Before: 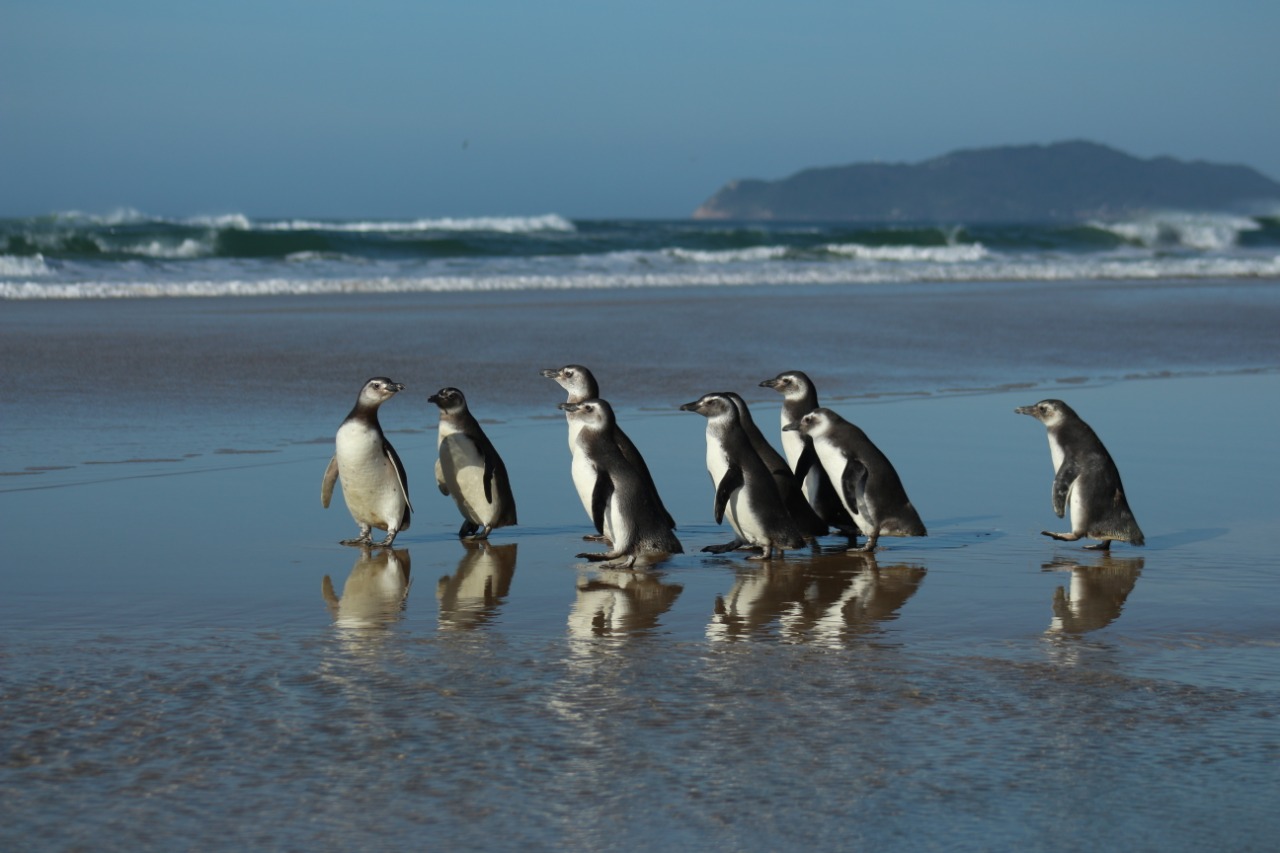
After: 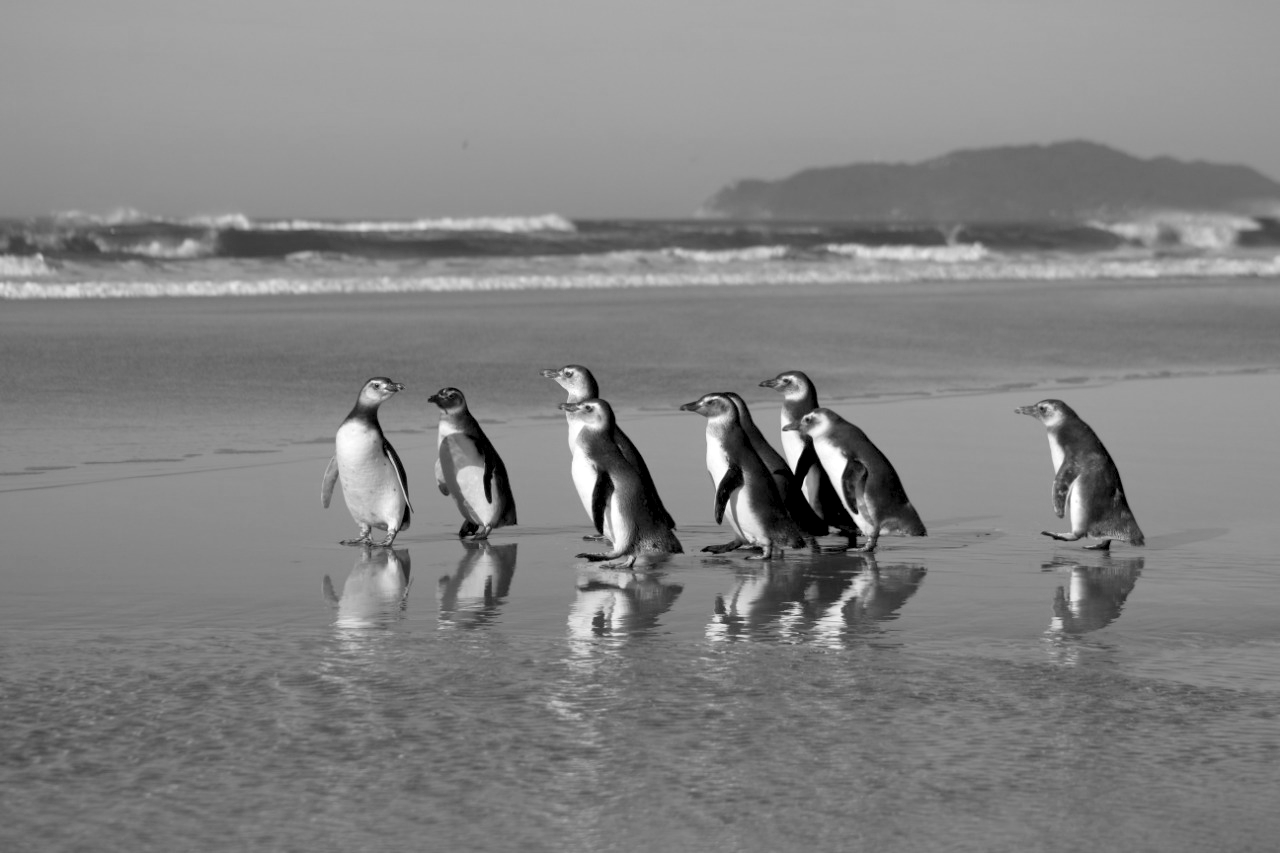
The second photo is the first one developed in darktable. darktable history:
levels: black 3.83%, white 90.64%, levels [0.044, 0.416, 0.908]
monochrome: a 32, b 64, size 2.3
